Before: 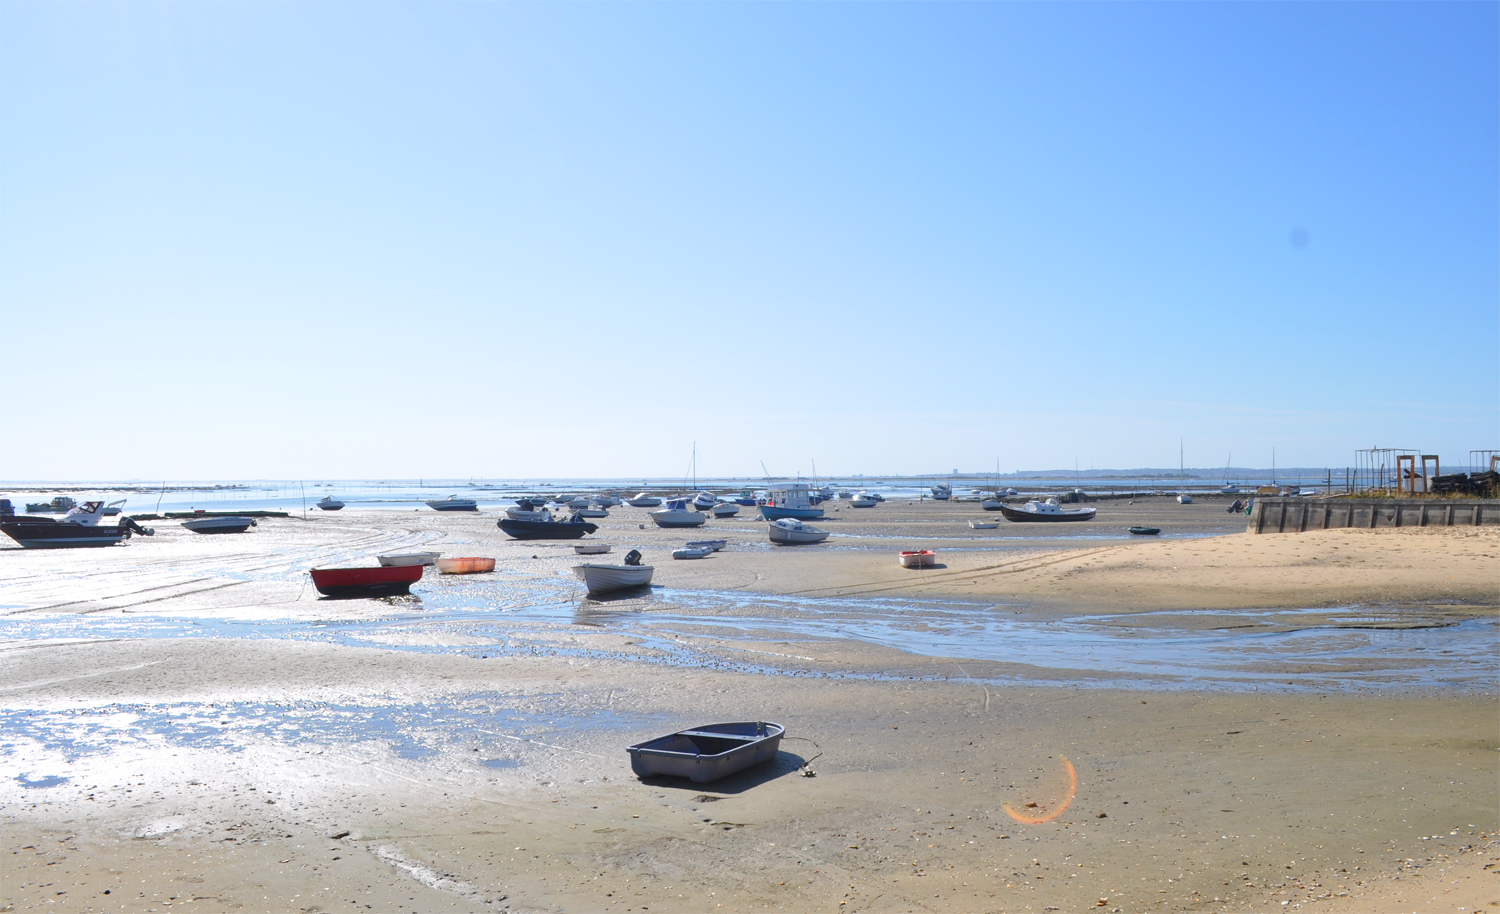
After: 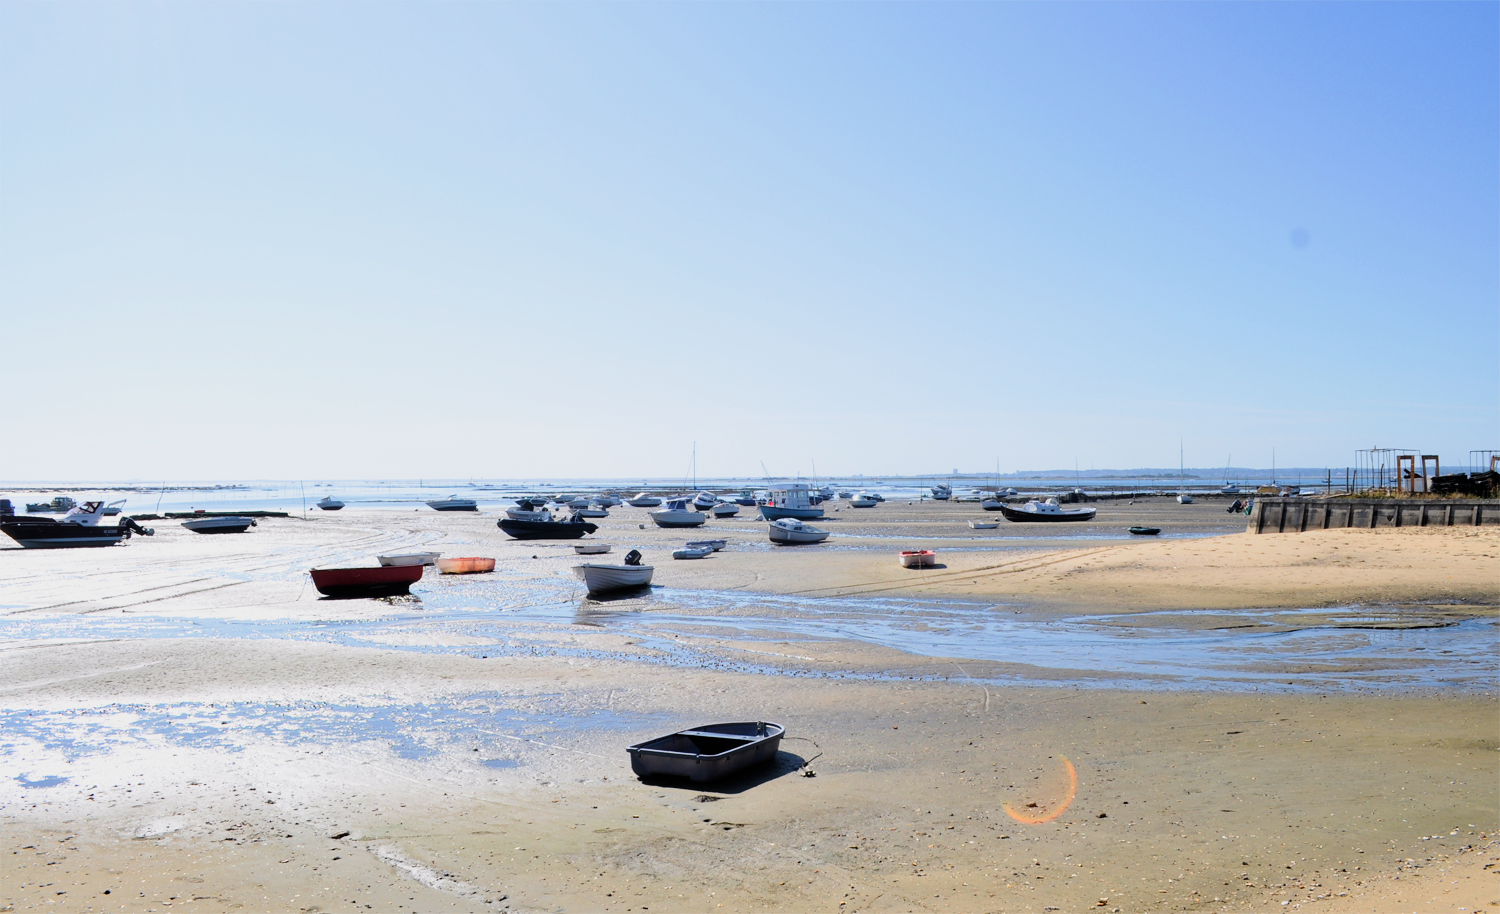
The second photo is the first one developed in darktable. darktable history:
filmic rgb: black relative exposure -5 EV, white relative exposure 3.5 EV, hardness 3.19, contrast 1.4, highlights saturation mix -30%
velvia: on, module defaults
